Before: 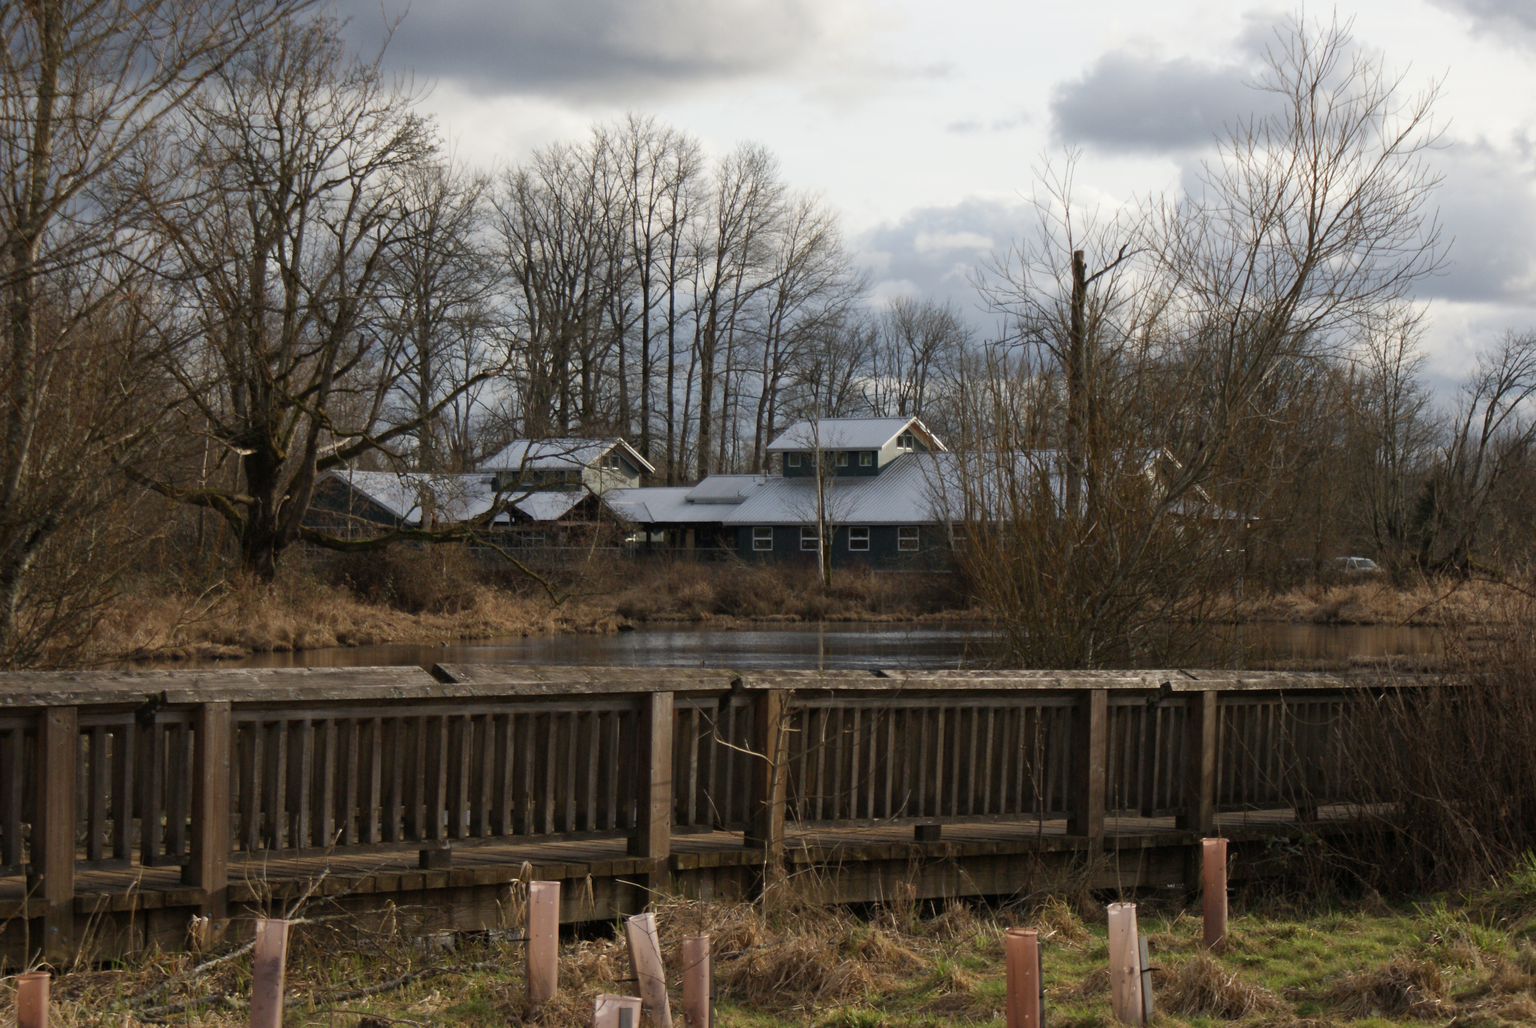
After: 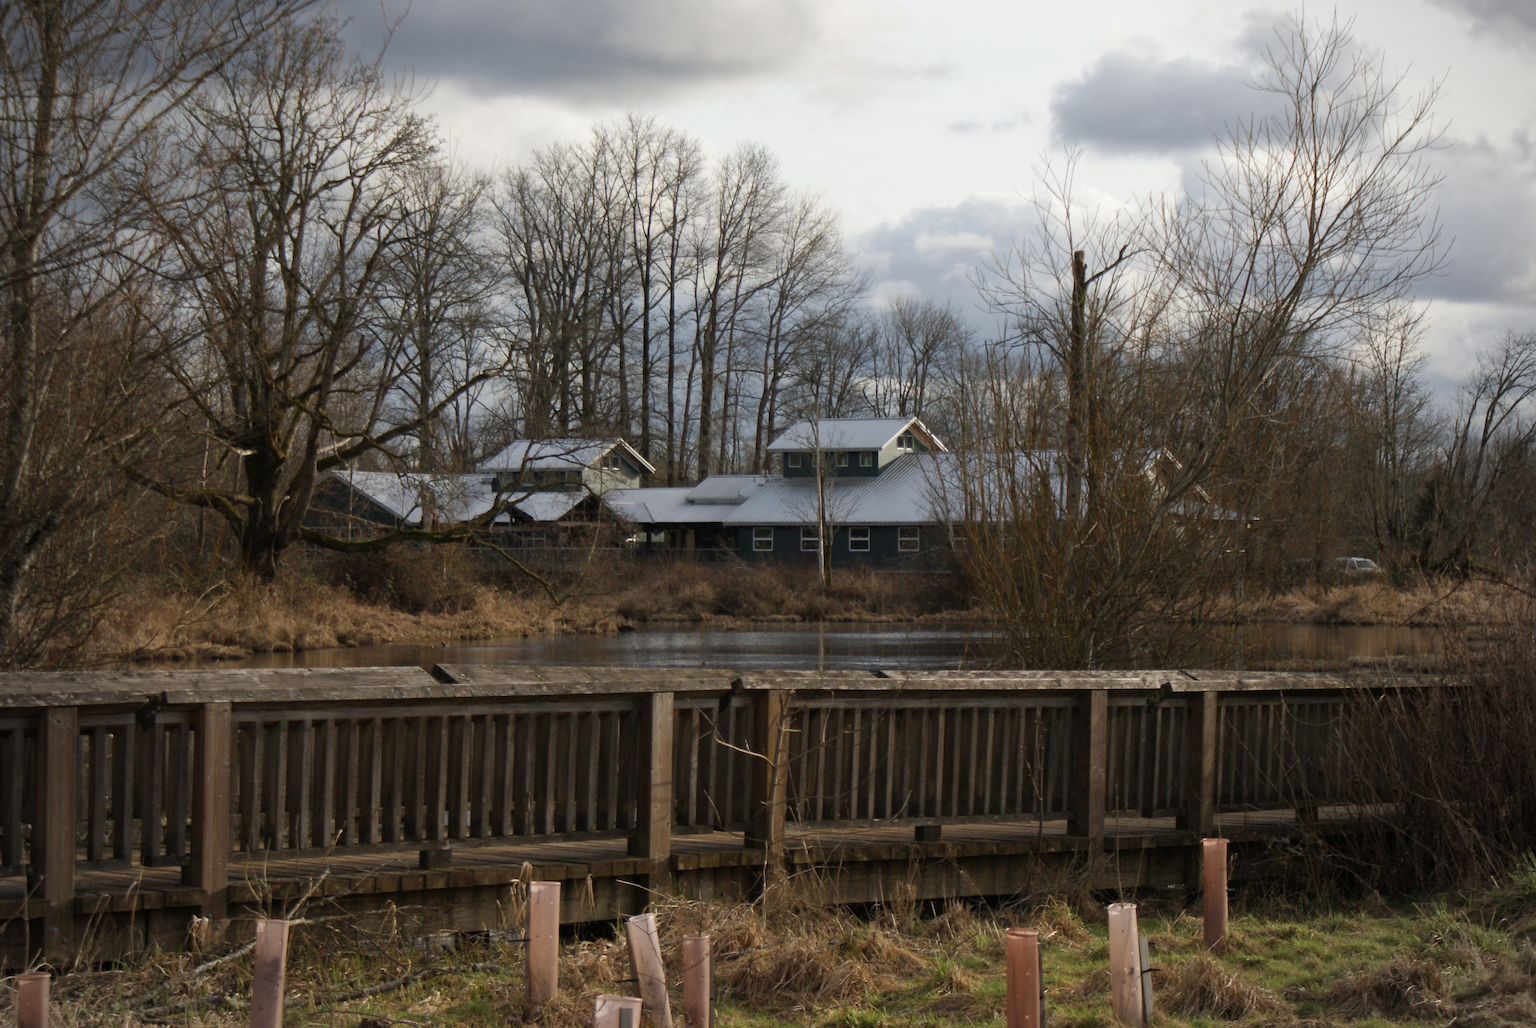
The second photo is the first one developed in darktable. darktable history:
vignetting: fall-off radius 60.92%
